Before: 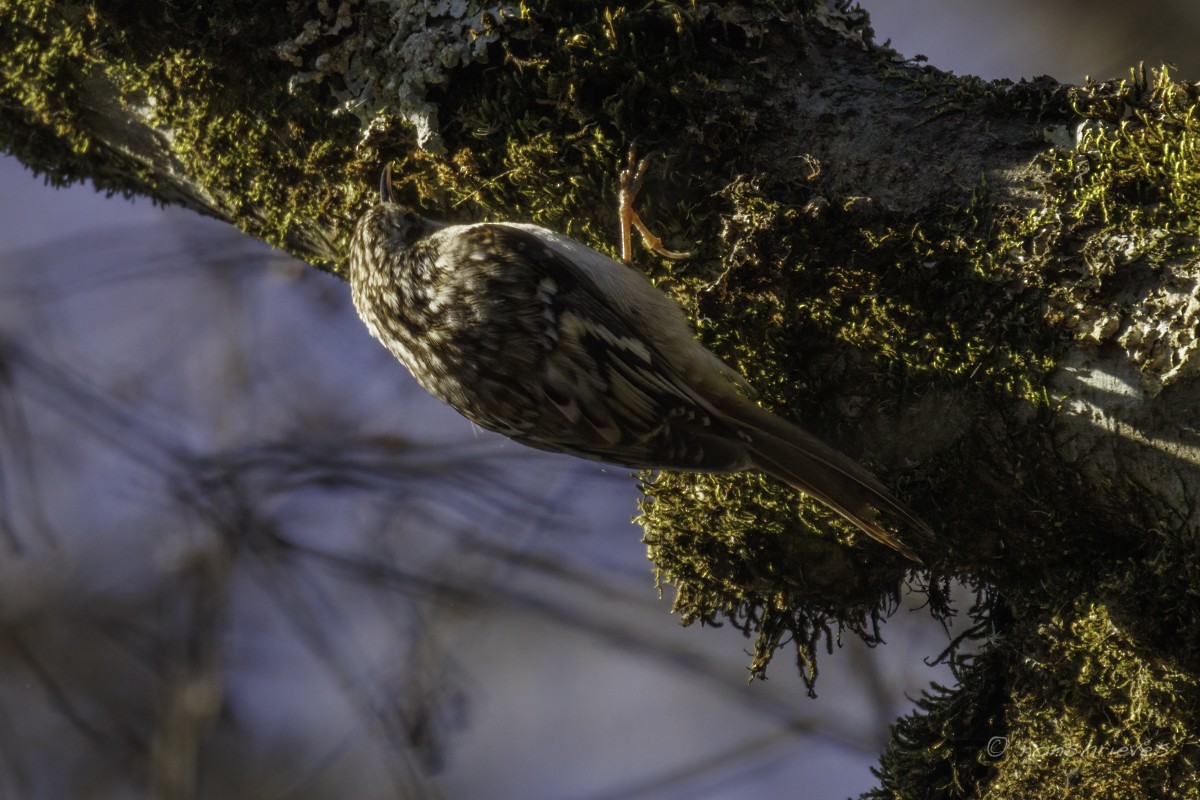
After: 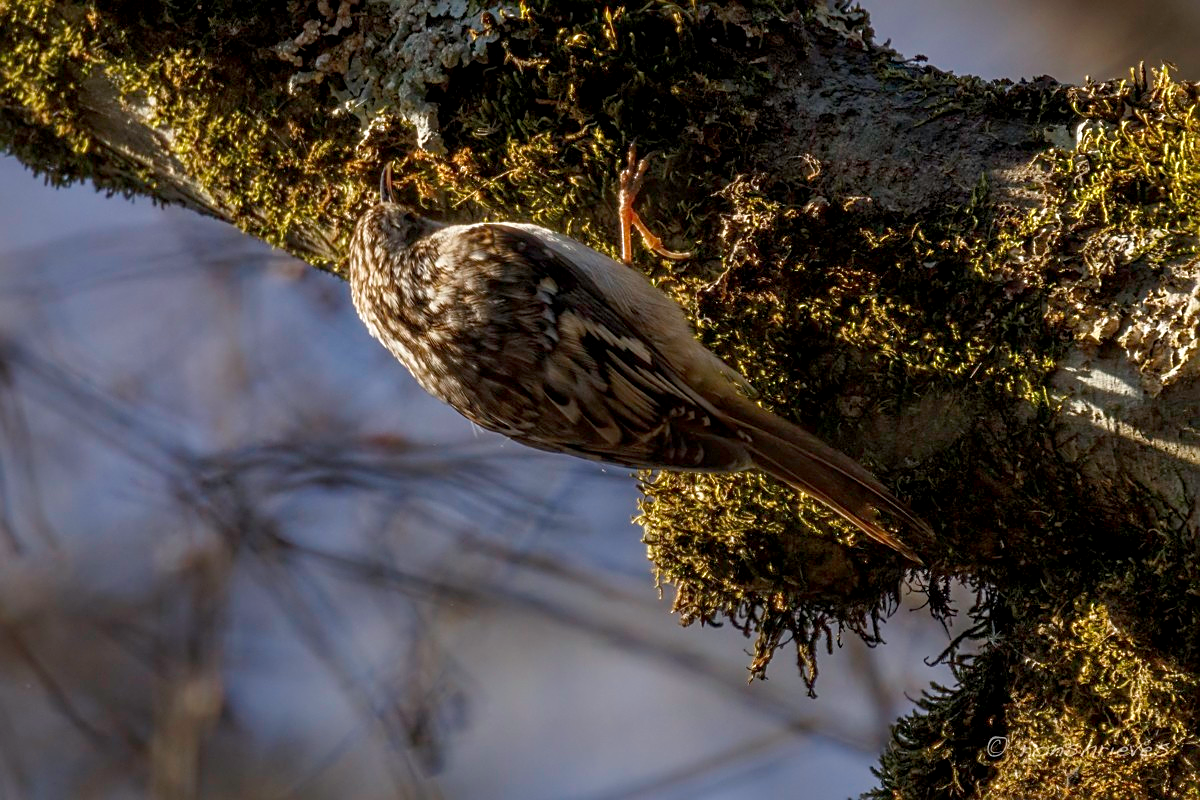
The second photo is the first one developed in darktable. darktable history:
exposure: black level correction 0.004, exposure 0.017 EV, compensate exposure bias true, compensate highlight preservation false
sharpen: on, module defaults
